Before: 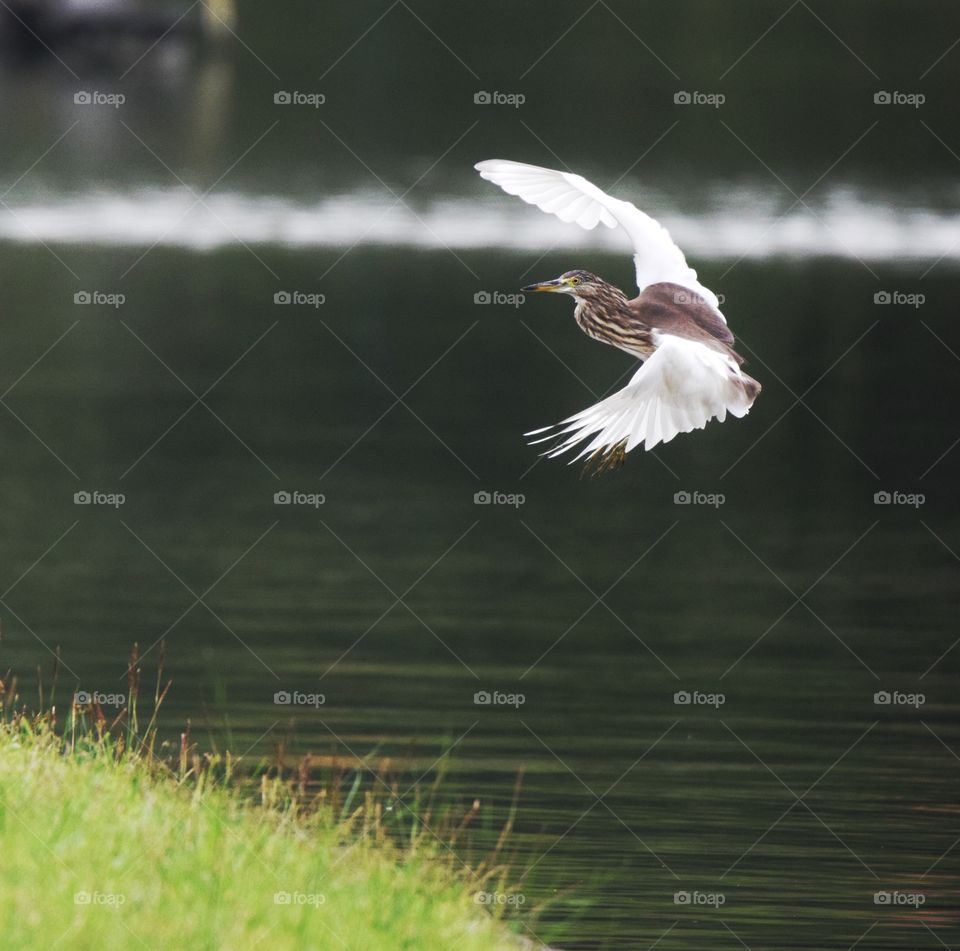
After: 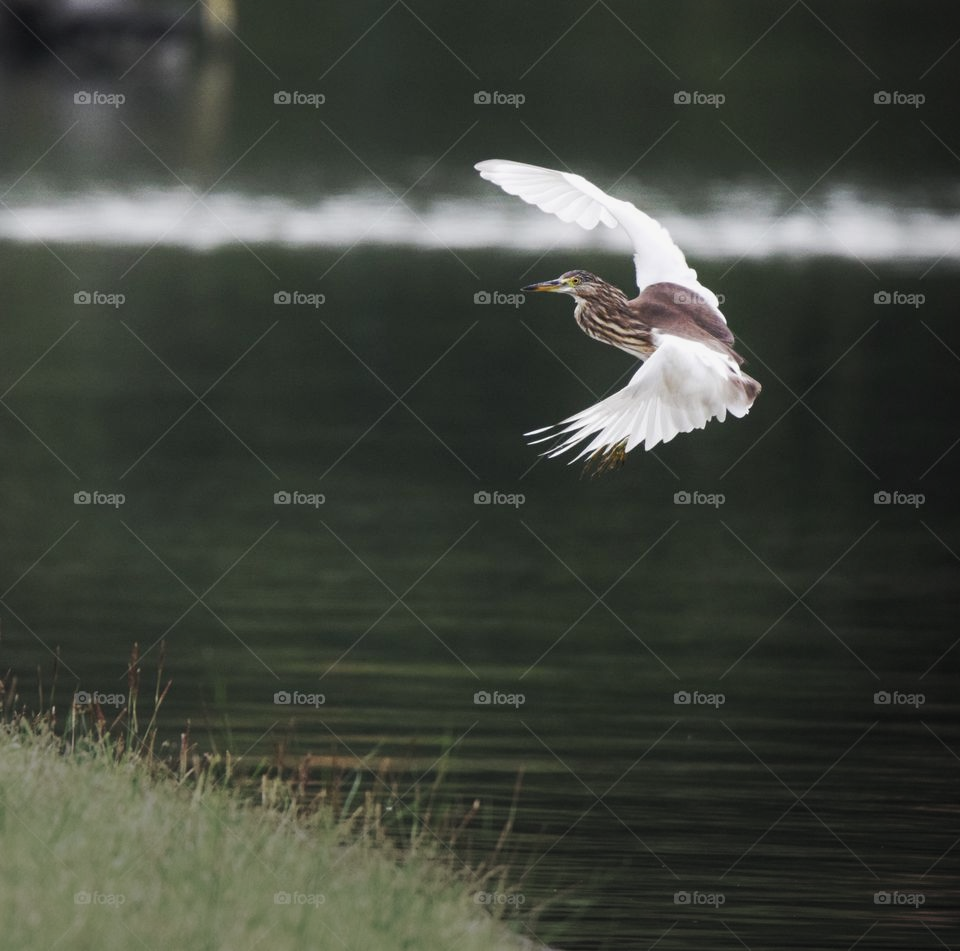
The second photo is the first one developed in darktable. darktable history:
exposure: black level correction 0.001, exposure -0.121 EV, compensate highlight preservation false
vignetting: fall-off start 88.86%, fall-off radius 44.6%, center (-0.067, -0.316), width/height ratio 1.165
contrast brightness saturation: saturation -0.057
